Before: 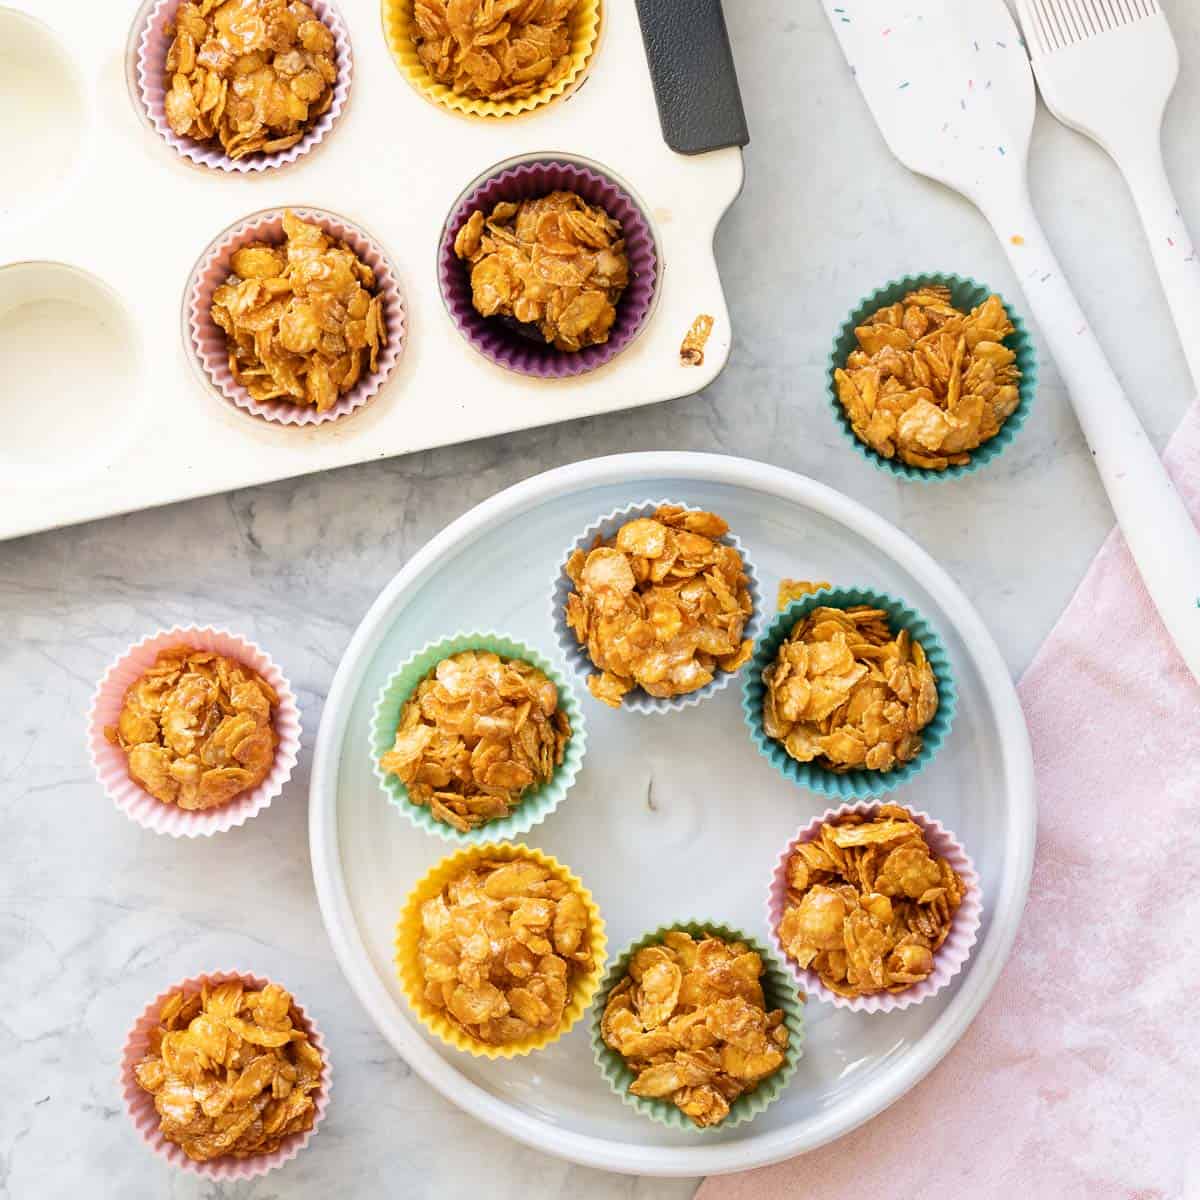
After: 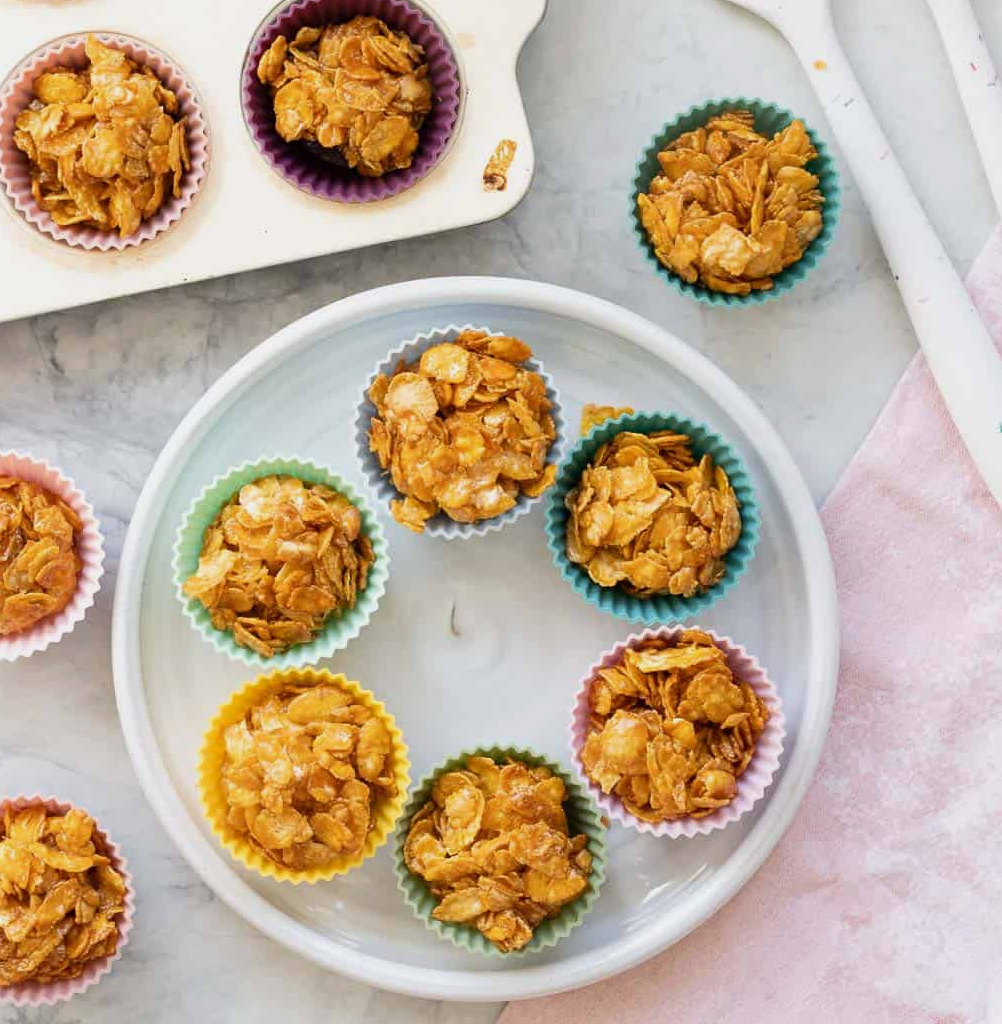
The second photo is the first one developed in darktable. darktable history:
exposure: exposure -0.154 EV, compensate exposure bias true, compensate highlight preservation false
crop: left 16.47%, top 14.658%
